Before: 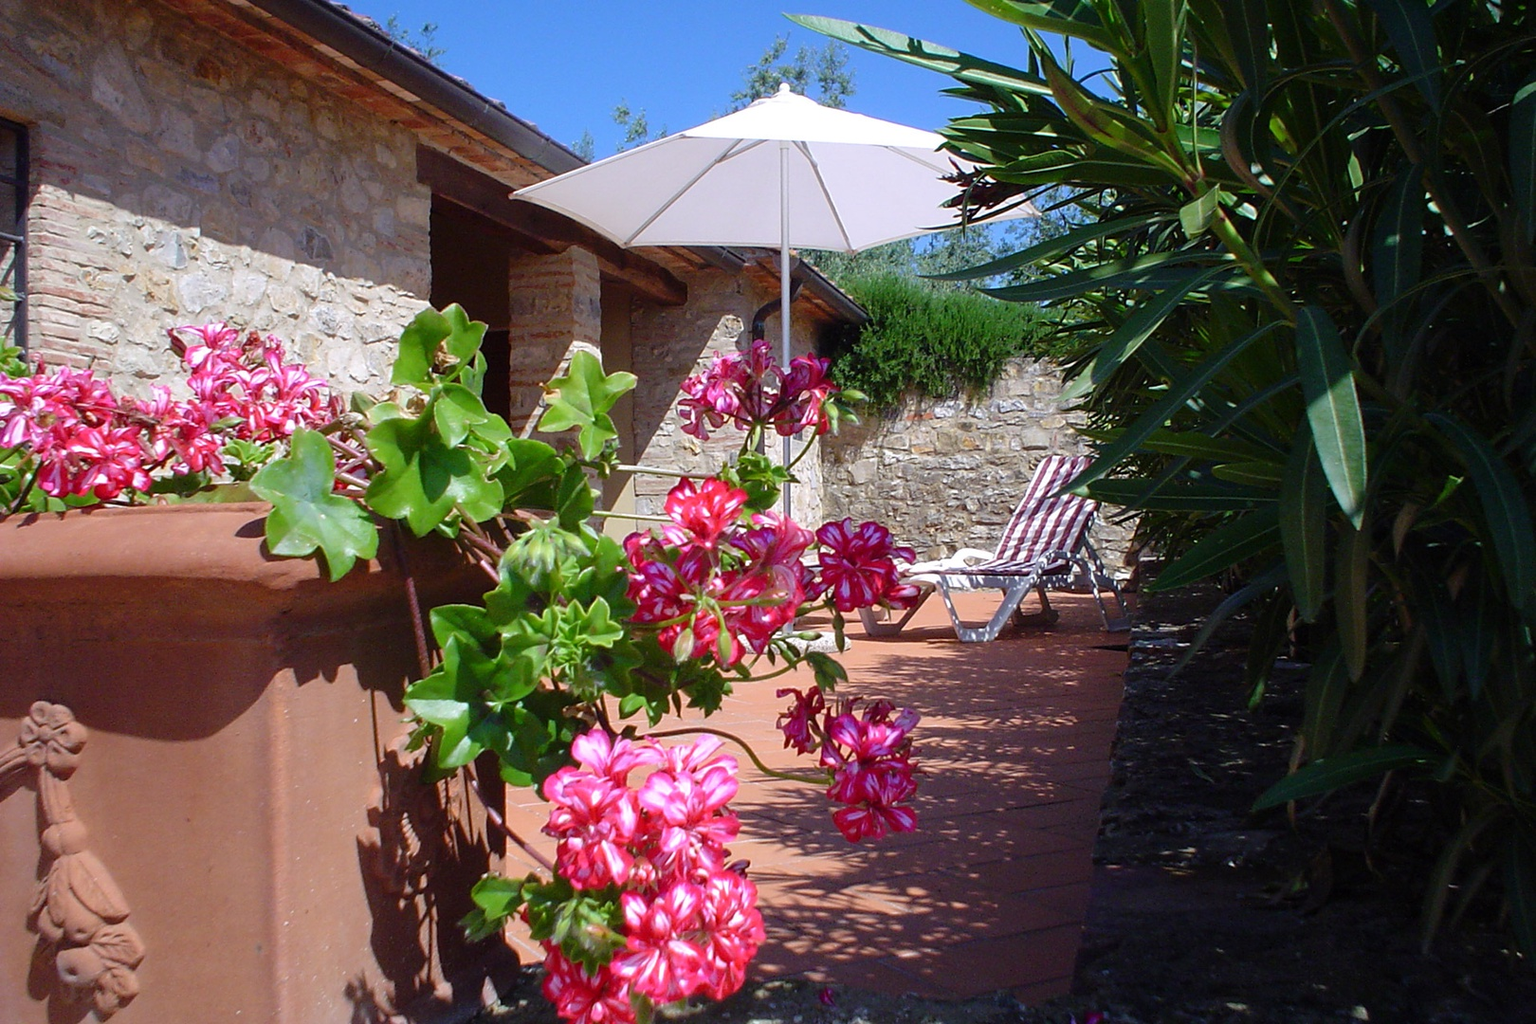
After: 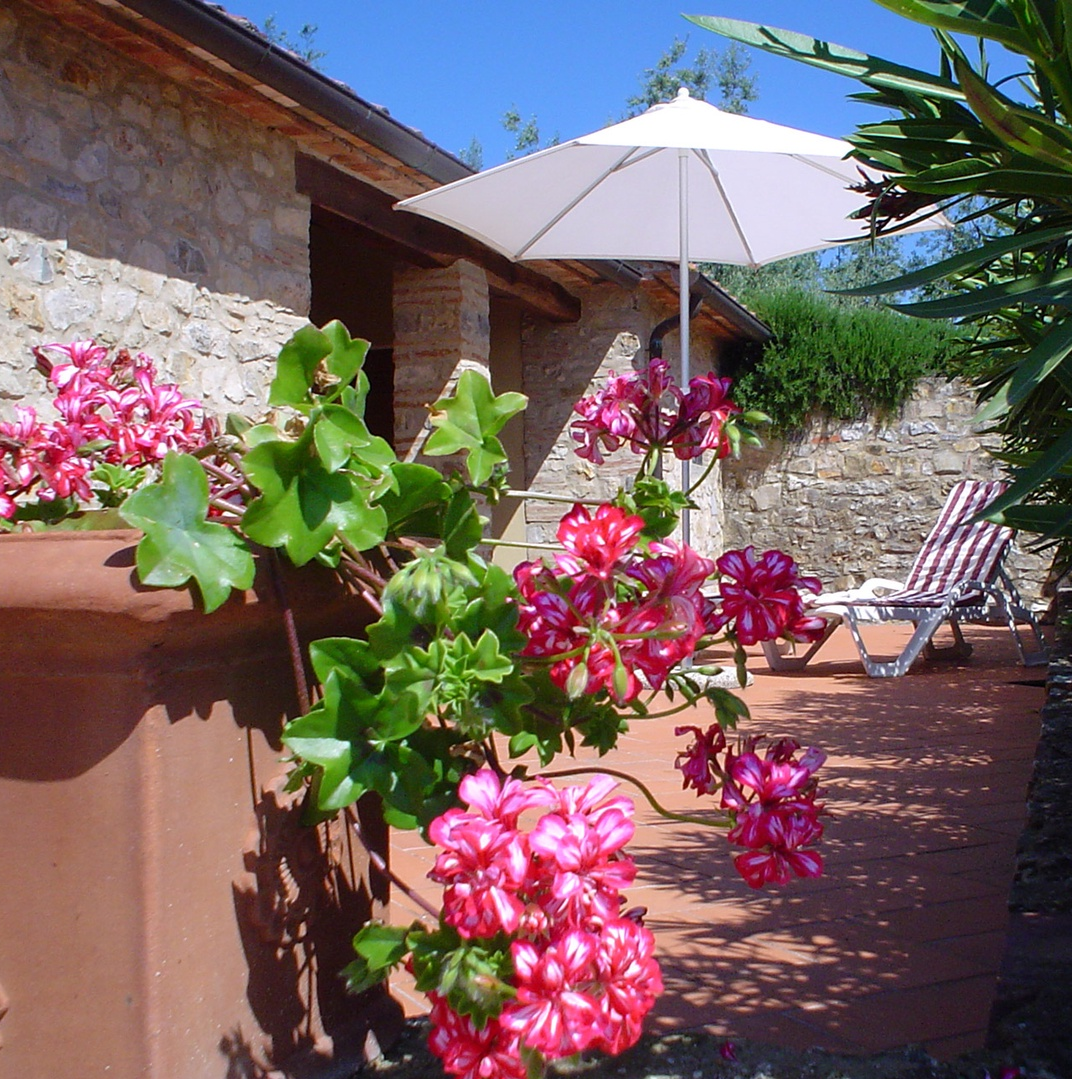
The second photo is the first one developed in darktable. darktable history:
exposure: compensate highlight preservation false
crop and rotate: left 8.912%, right 24.878%
